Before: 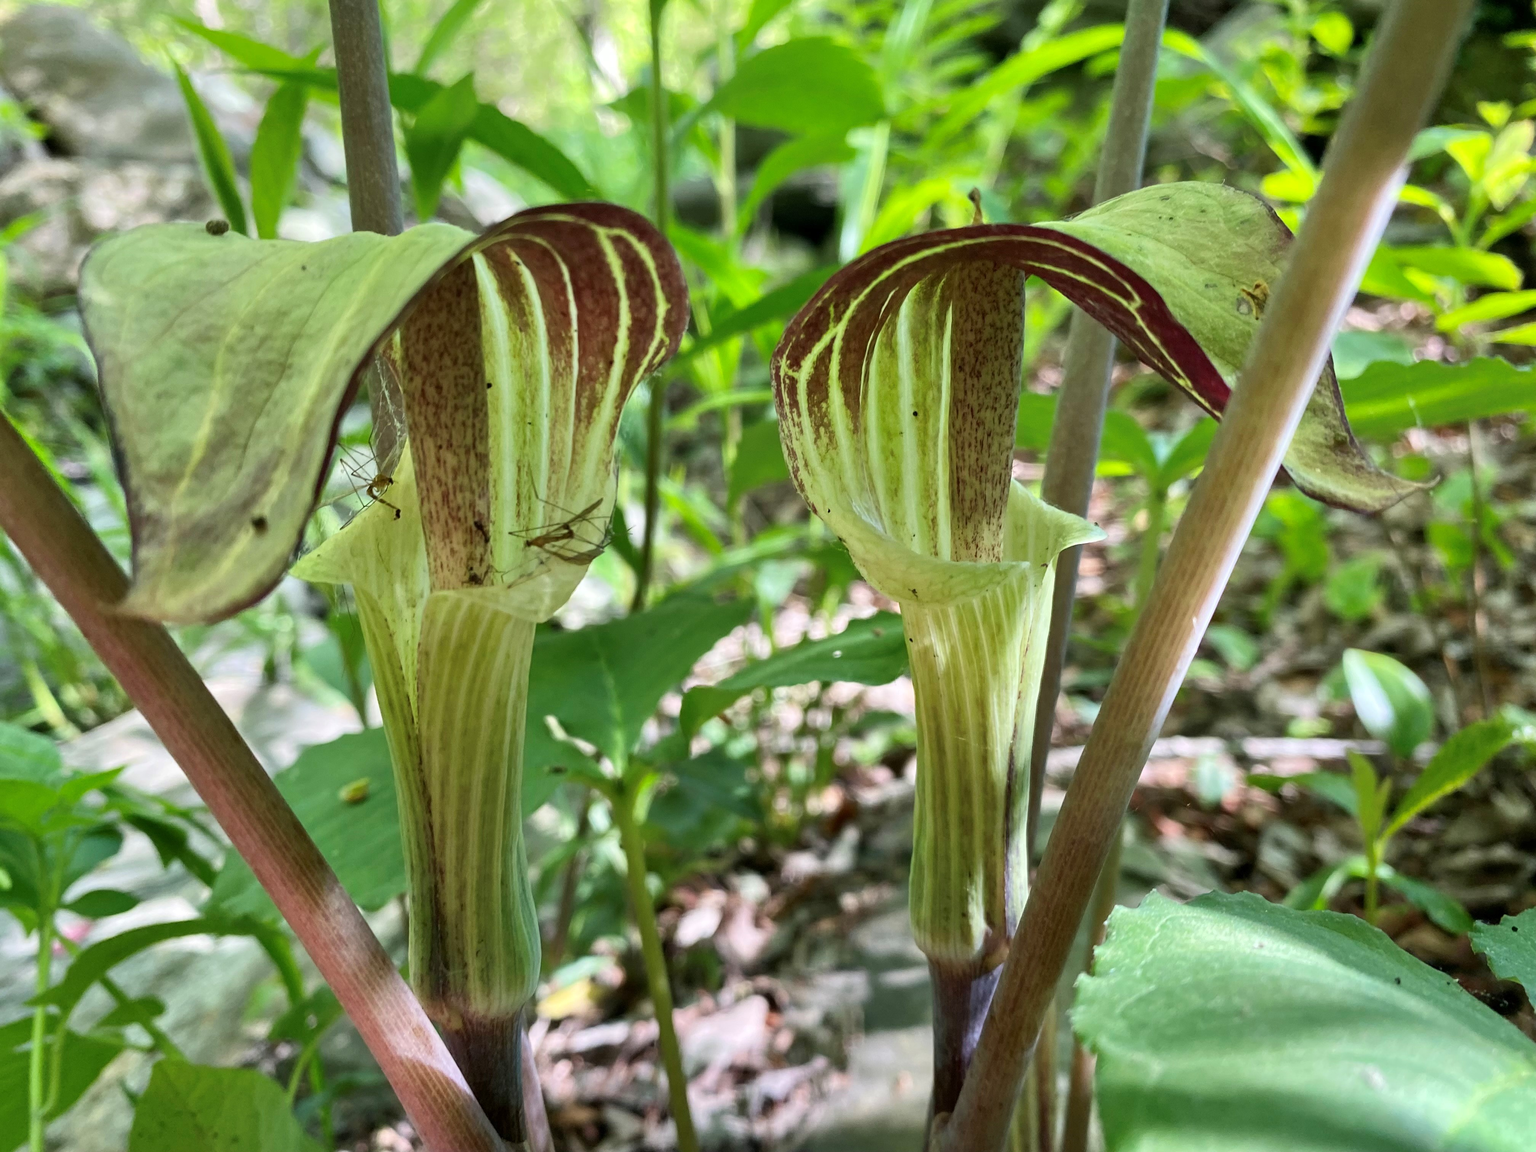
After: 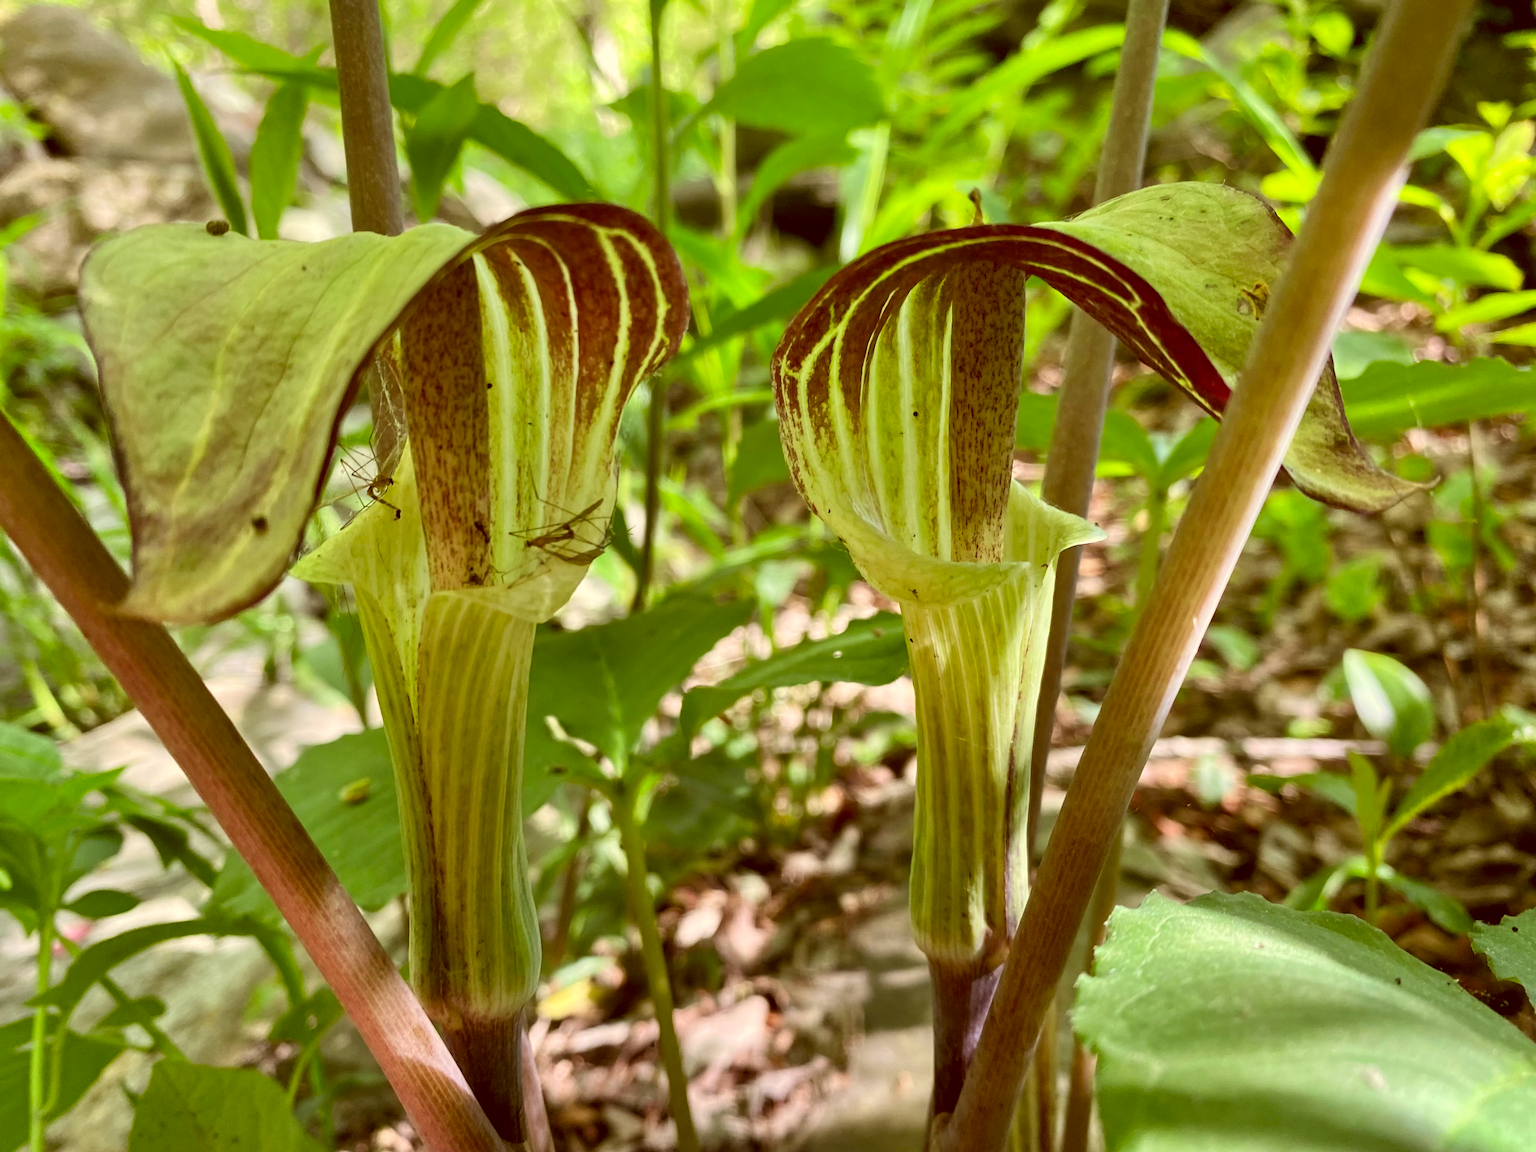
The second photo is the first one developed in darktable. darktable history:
color correction: highlights a* 1.15, highlights b* 24.95, shadows a* 15.35, shadows b* 24.35
color calibration: illuminant as shot in camera, x 0.358, y 0.373, temperature 4628.91 K, saturation algorithm version 1 (2020)
